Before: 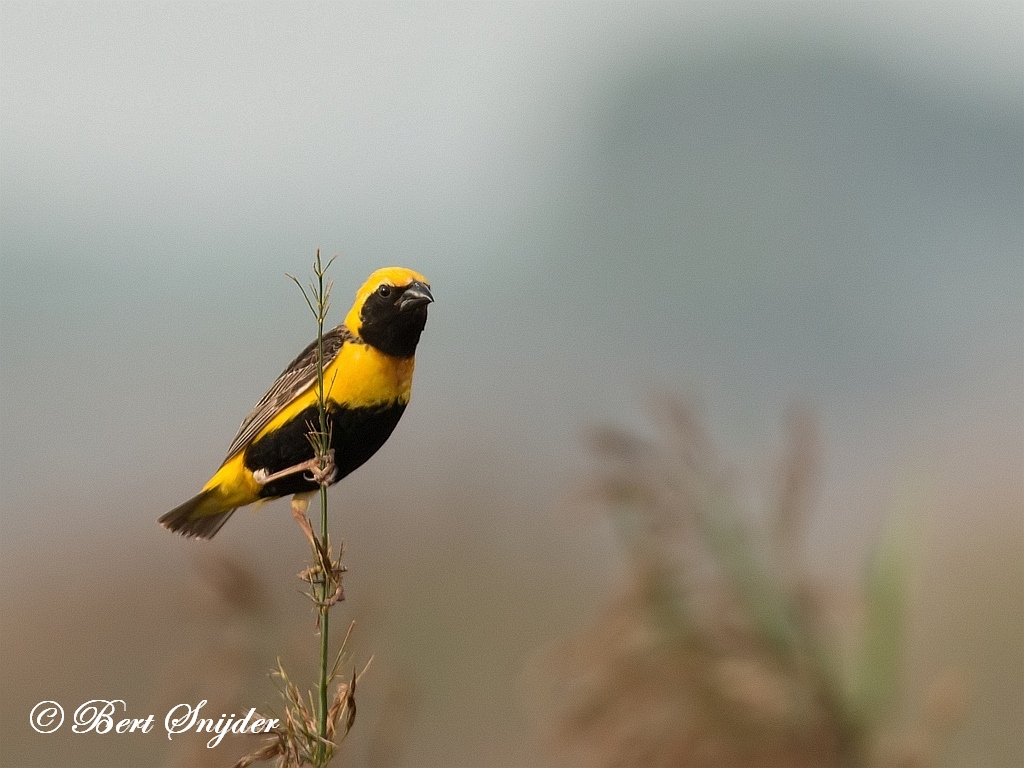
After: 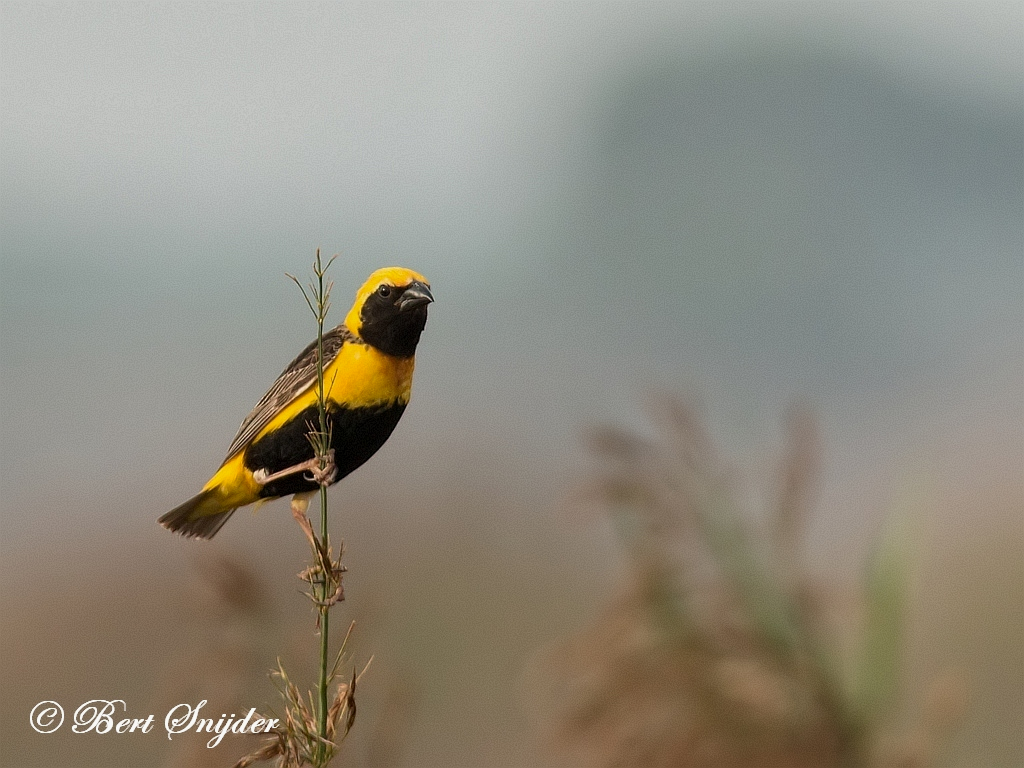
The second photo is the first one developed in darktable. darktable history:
local contrast: highlights 101%, shadows 97%, detail 119%, midtone range 0.2
shadows and highlights: shadows 25.67, white point adjustment -2.82, highlights -30.14
